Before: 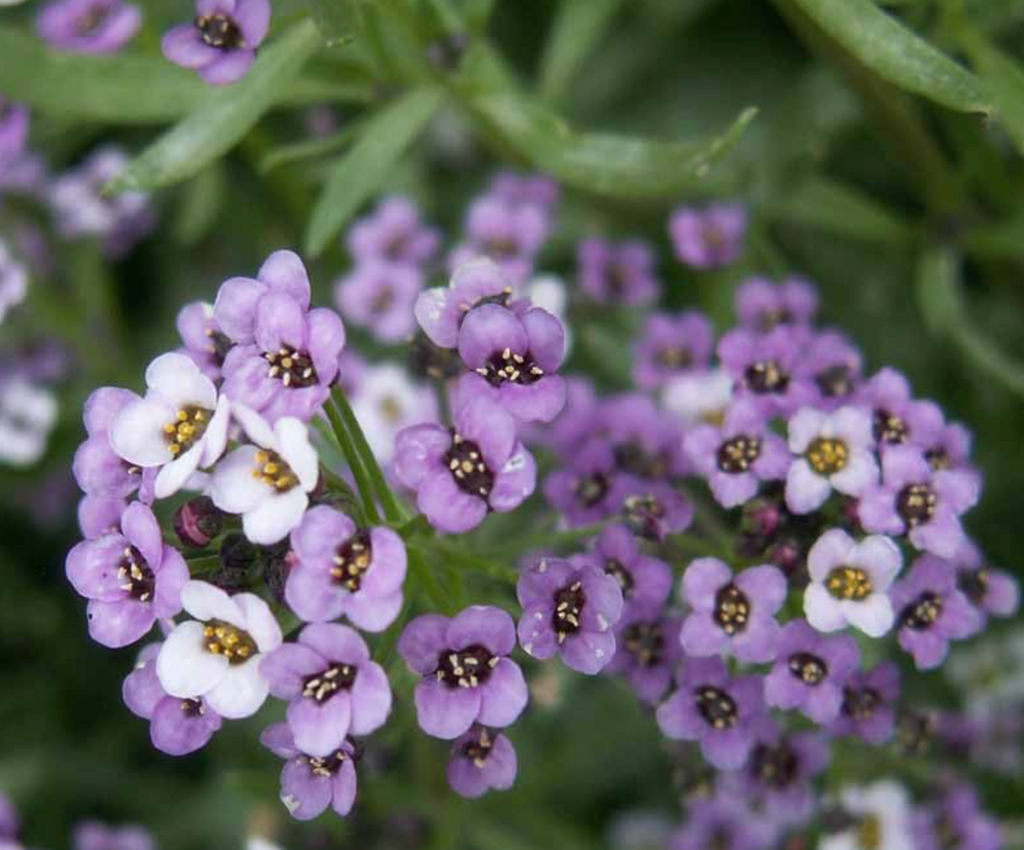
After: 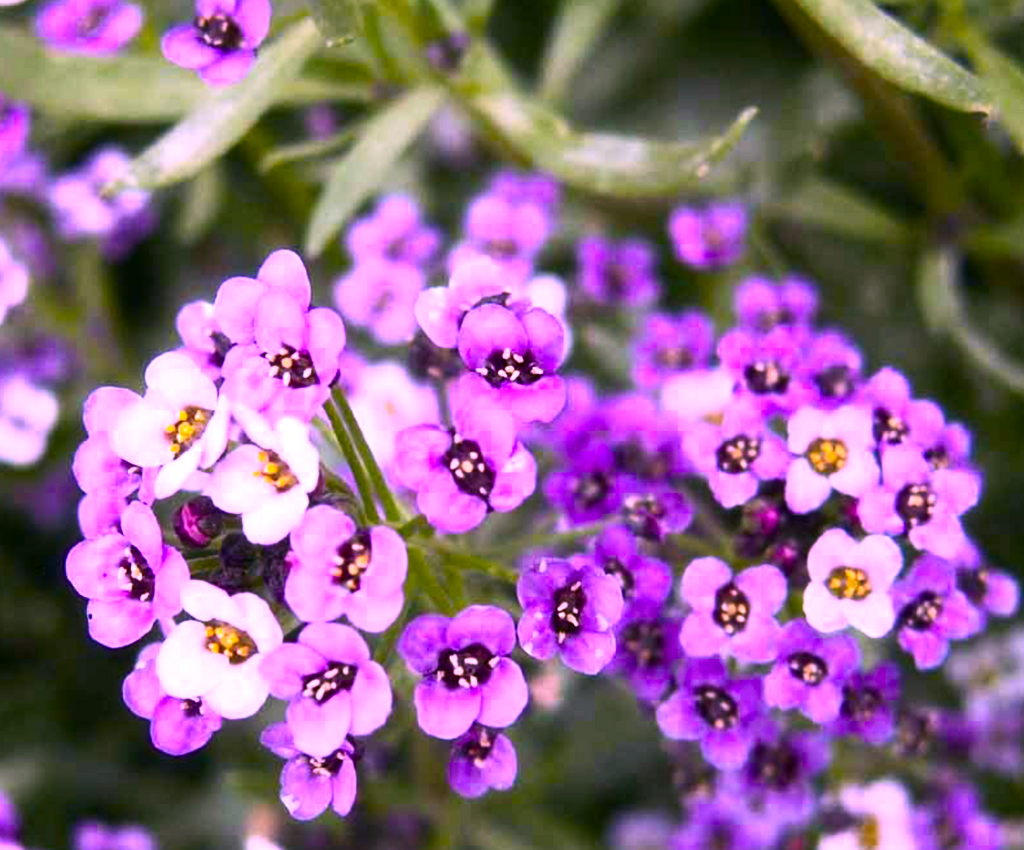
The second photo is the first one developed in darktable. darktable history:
contrast brightness saturation: contrast 0.238, brightness 0.089
color balance rgb: highlights gain › chroma 3.071%, highlights gain › hue 75.53°, linear chroma grading › global chroma 9.089%, perceptual saturation grading › global saturation 31.137%, perceptual brilliance grading › global brilliance 19.987%, global vibrance 30.046%, contrast 10.535%
color calibration: output R [1.107, -0.012, -0.003, 0], output B [0, 0, 1.308, 0], illuminant custom, x 0.368, y 0.373, temperature 4343.2 K
